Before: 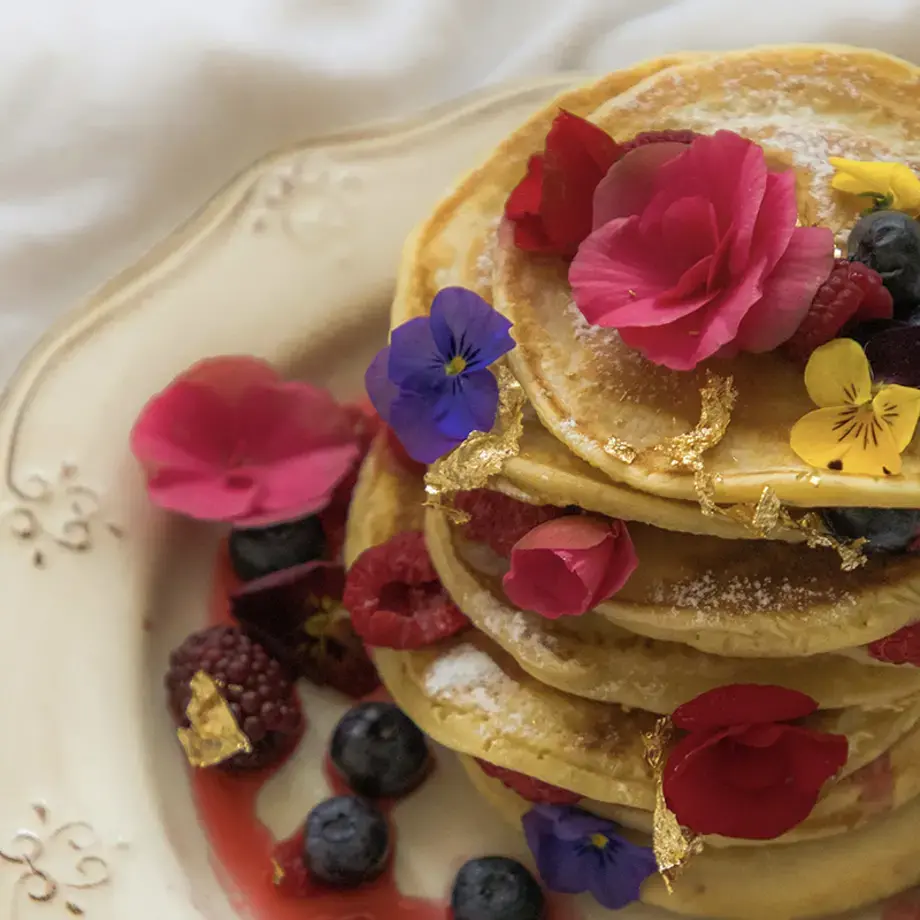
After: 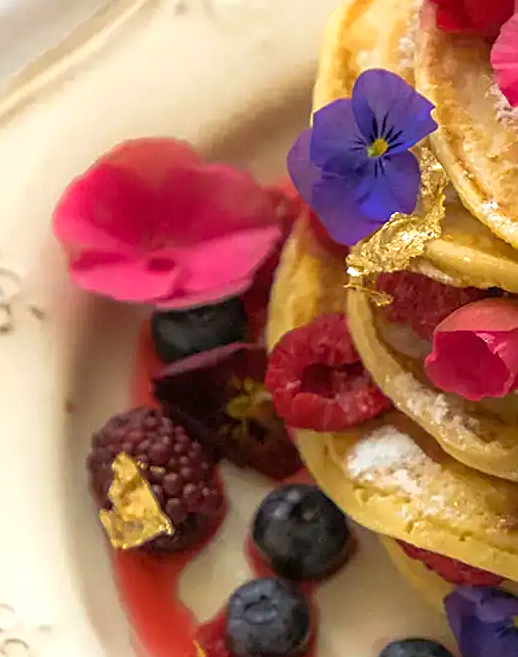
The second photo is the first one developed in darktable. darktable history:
sharpen: on, module defaults
exposure: black level correction 0.001, exposure 0.498 EV, compensate exposure bias true, compensate highlight preservation false
crop: left 8.577%, top 23.76%, right 35.08%, bottom 4.815%
